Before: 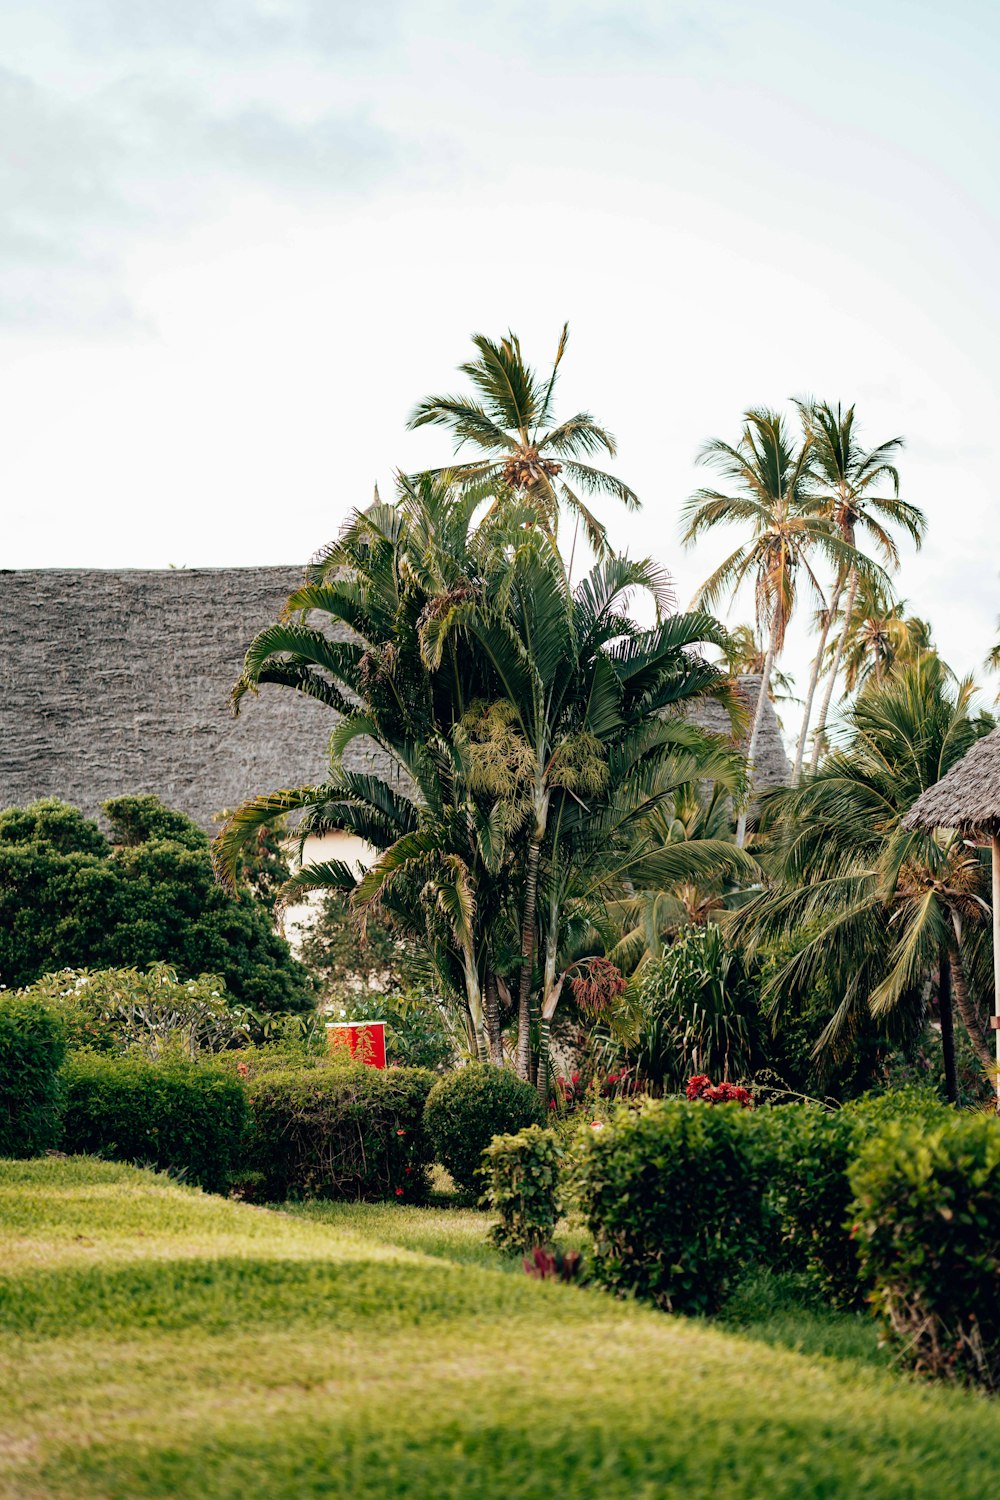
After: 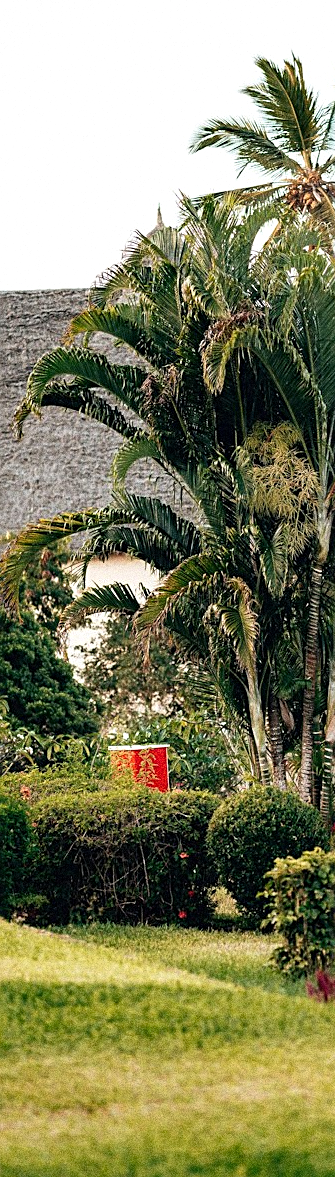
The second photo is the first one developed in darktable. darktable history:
crop and rotate: left 21.77%, top 18.528%, right 44.676%, bottom 2.997%
grain: coarseness 14.49 ISO, strength 48.04%, mid-tones bias 35%
exposure: exposure 0.127 EV, compensate highlight preservation false
tone equalizer: on, module defaults
sharpen: on, module defaults
